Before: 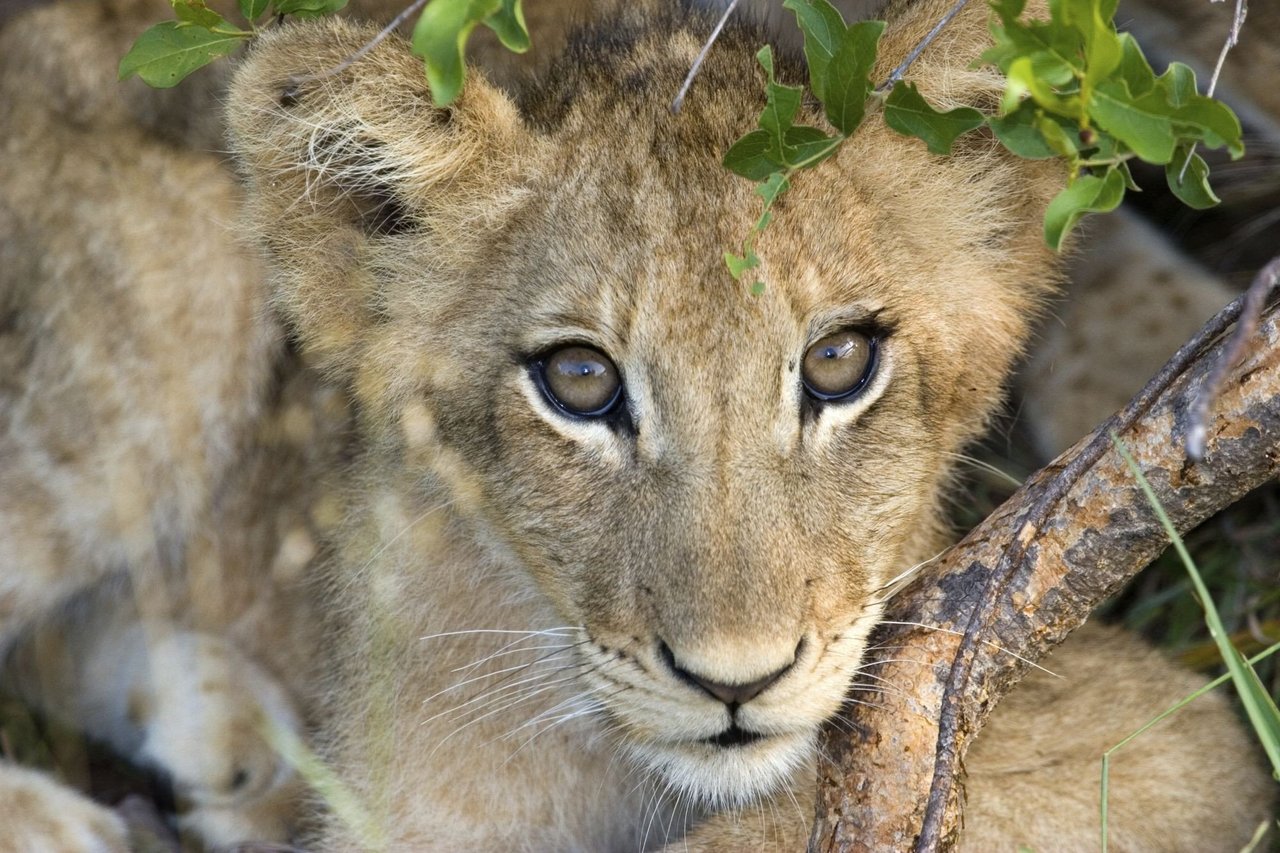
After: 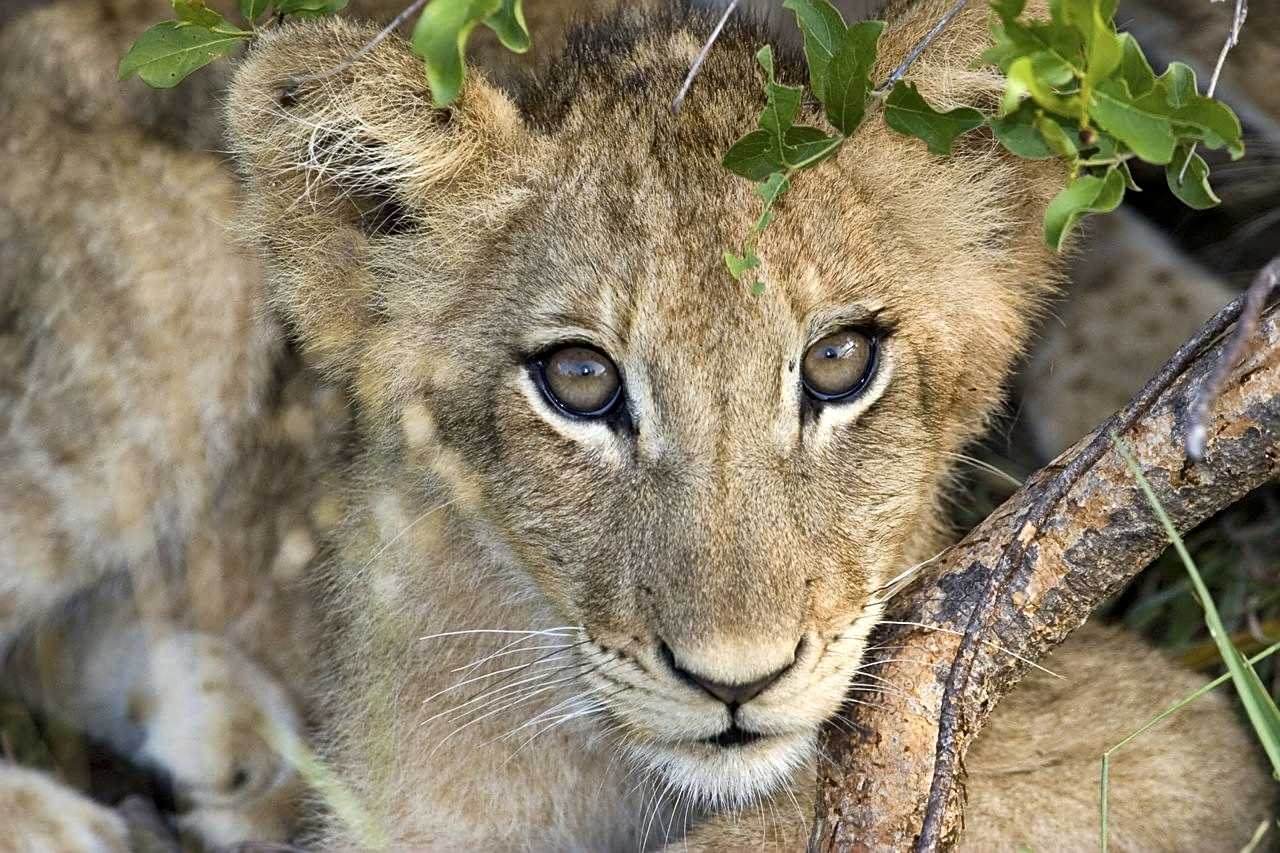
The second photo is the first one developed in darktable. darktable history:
sharpen: on, module defaults
local contrast: mode bilateral grid, contrast 29, coarseness 26, midtone range 0.2
